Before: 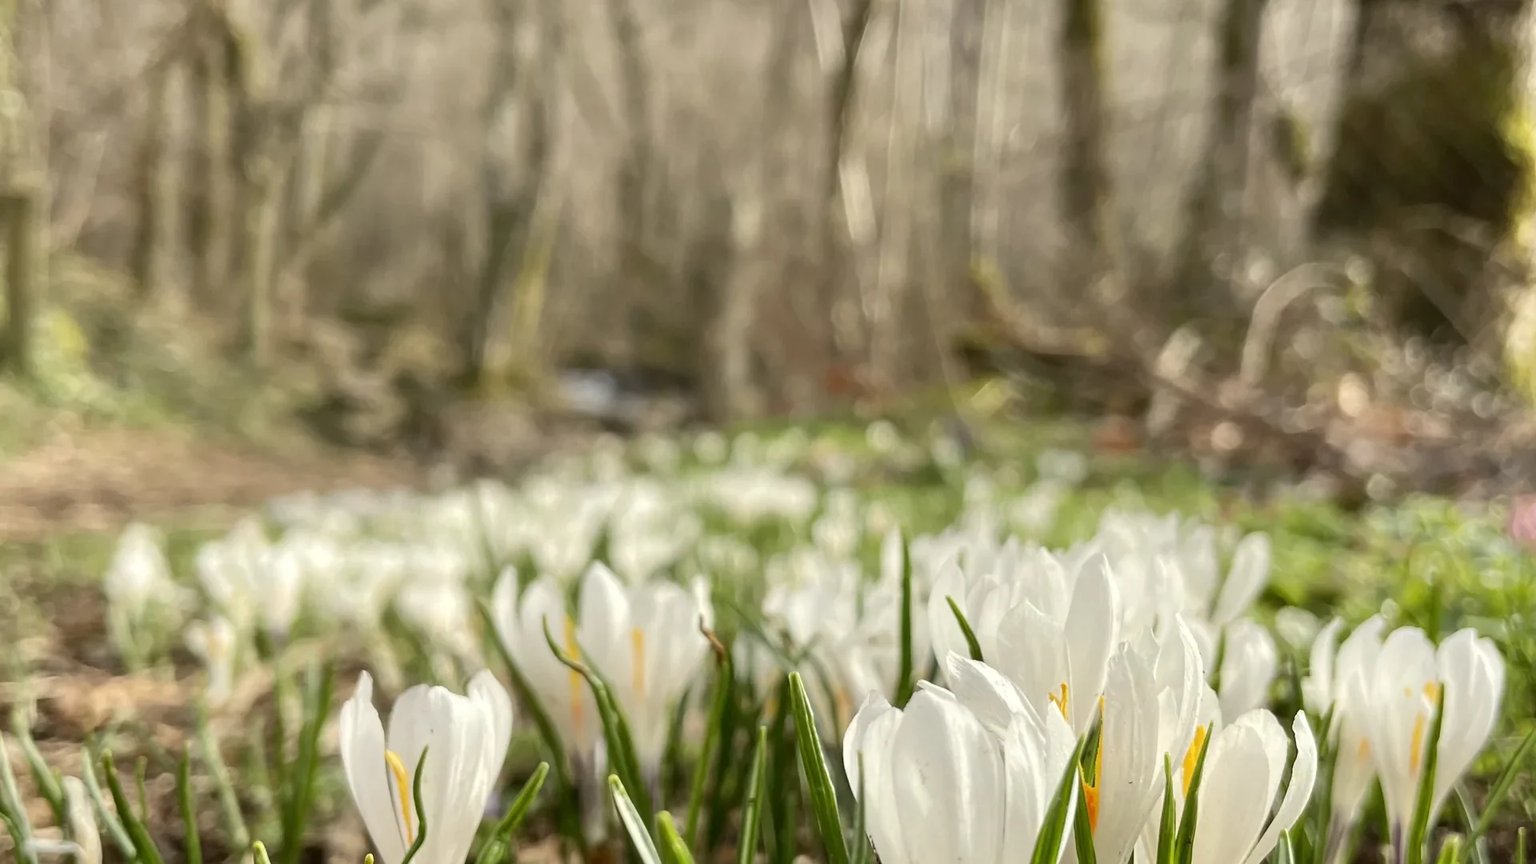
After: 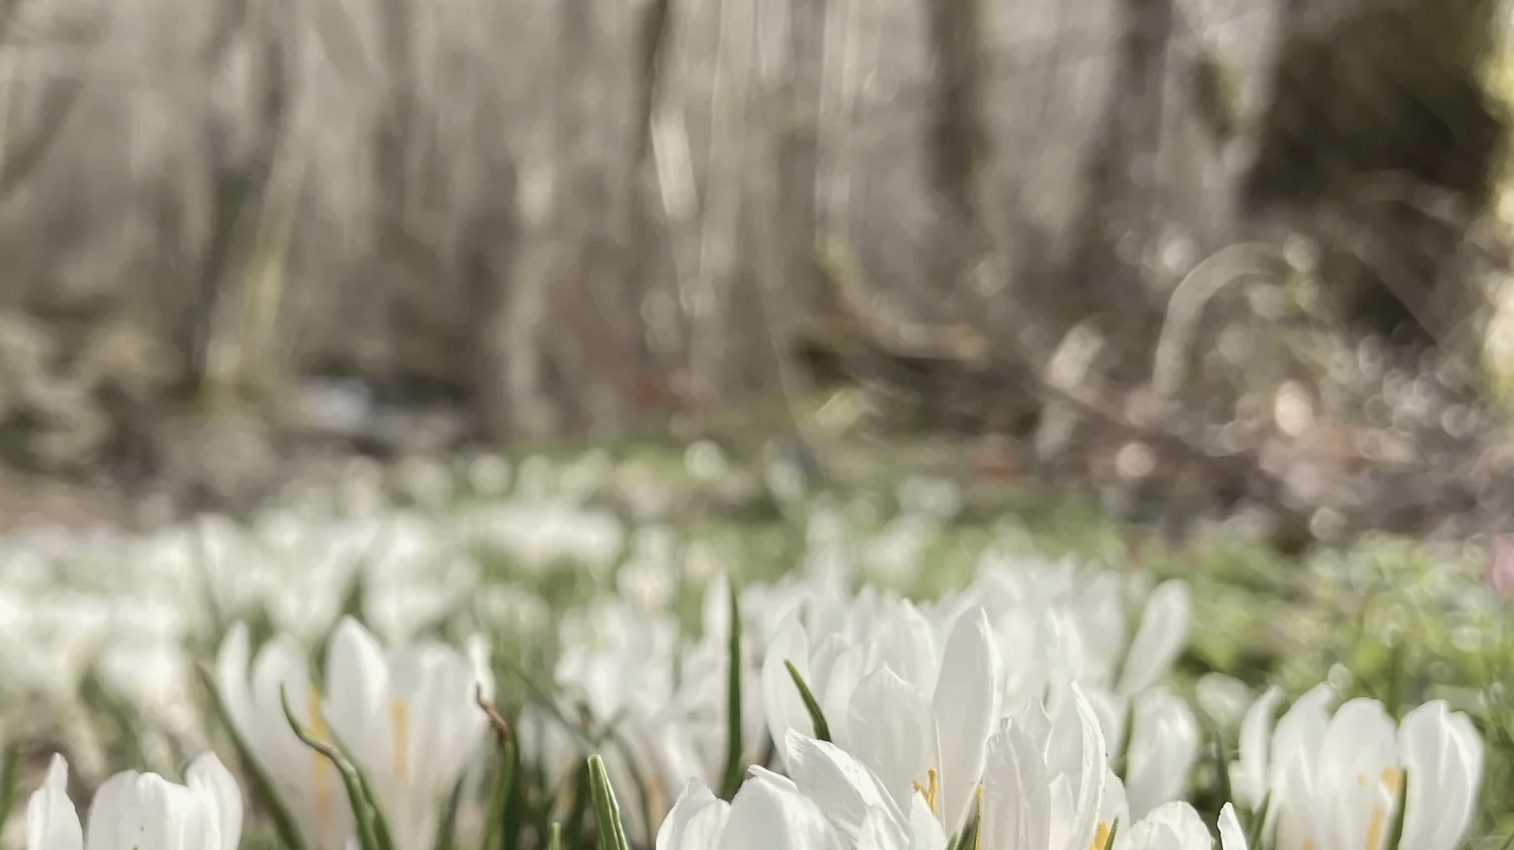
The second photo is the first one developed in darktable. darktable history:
contrast brightness saturation: contrast -0.05, saturation -0.41
crop and rotate: left 20.74%, top 7.912%, right 0.375%, bottom 13.378%
